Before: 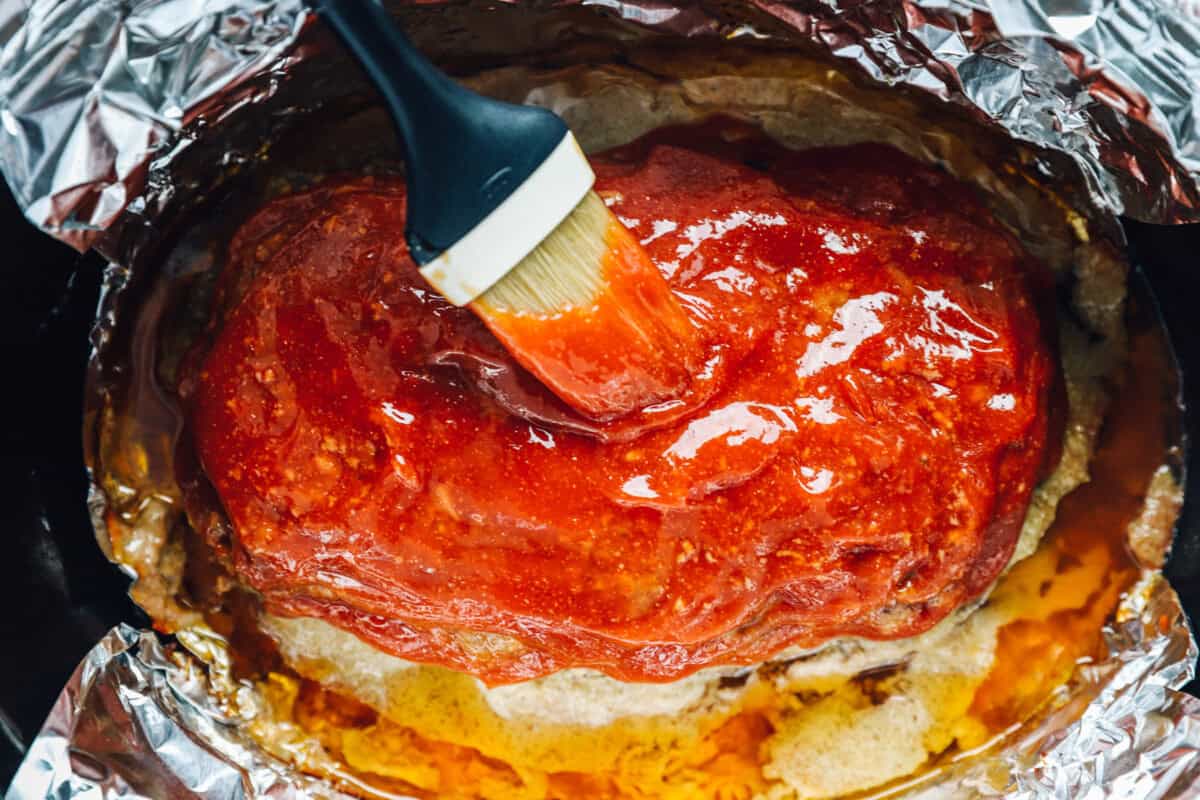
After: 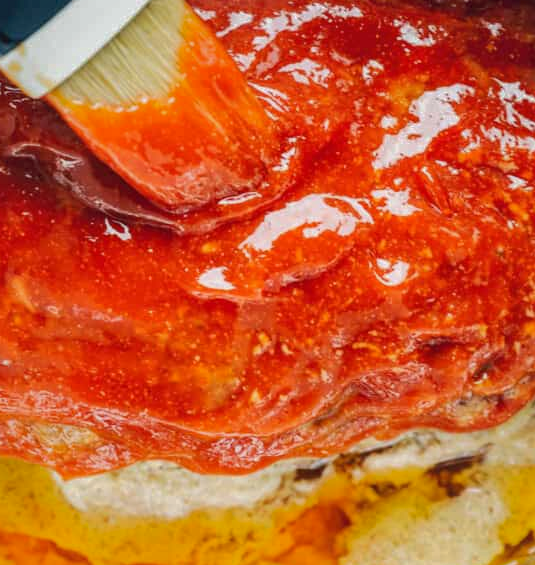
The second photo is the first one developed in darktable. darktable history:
shadows and highlights: shadows 39.43, highlights -59.78
crop: left 35.345%, top 26.006%, right 20.028%, bottom 3.346%
